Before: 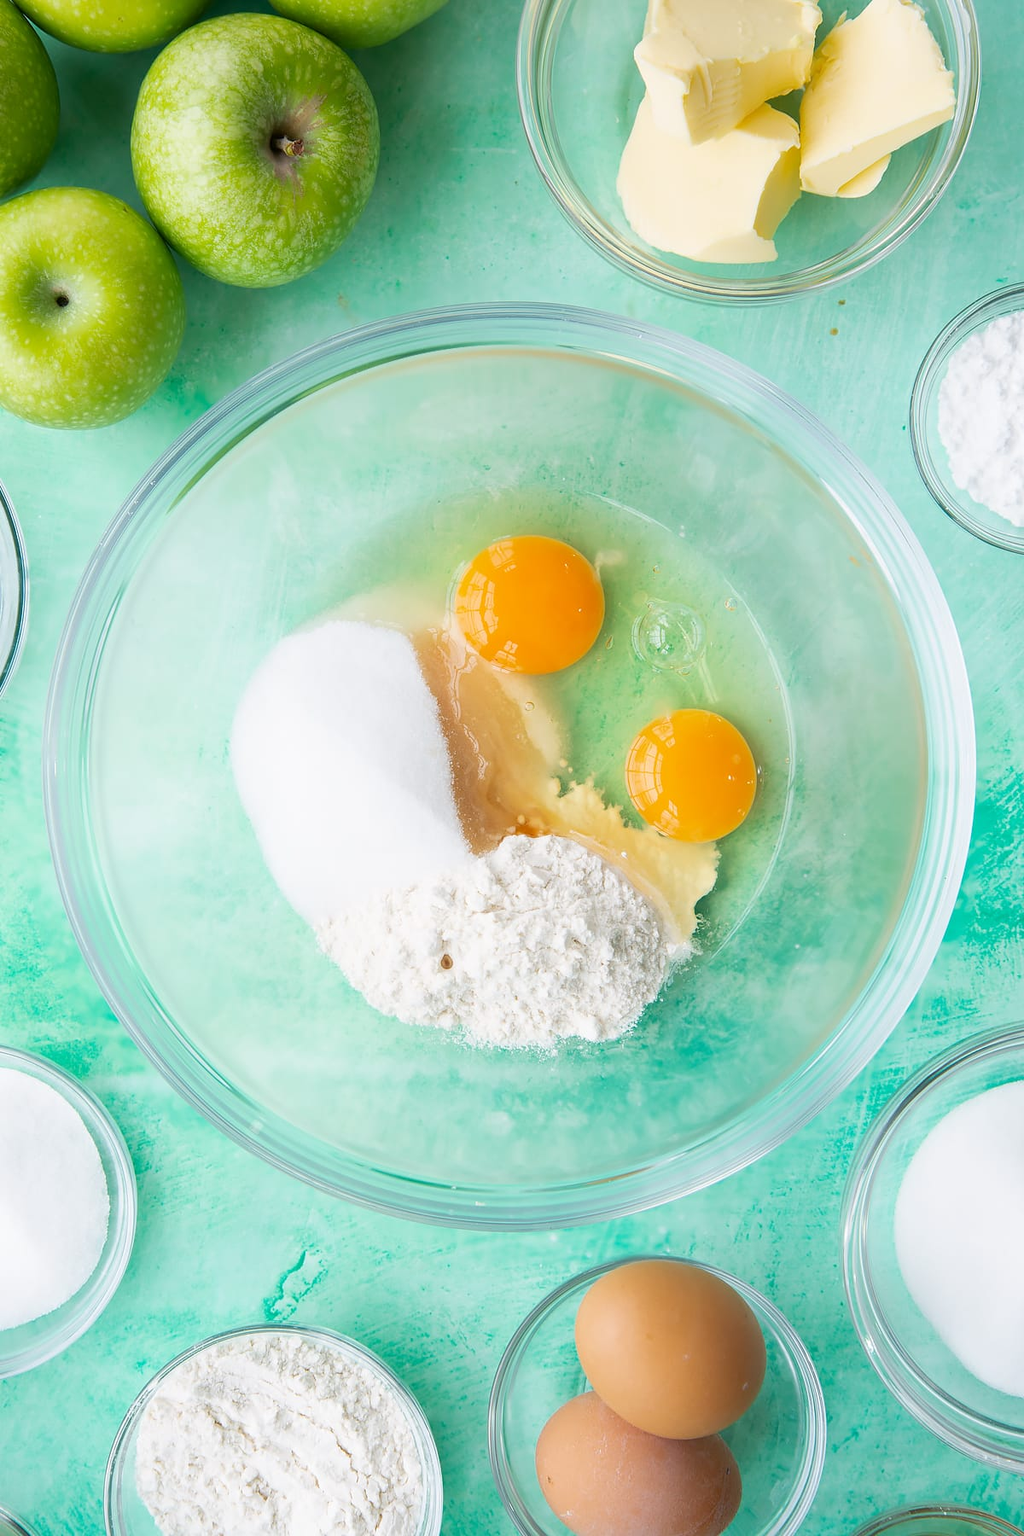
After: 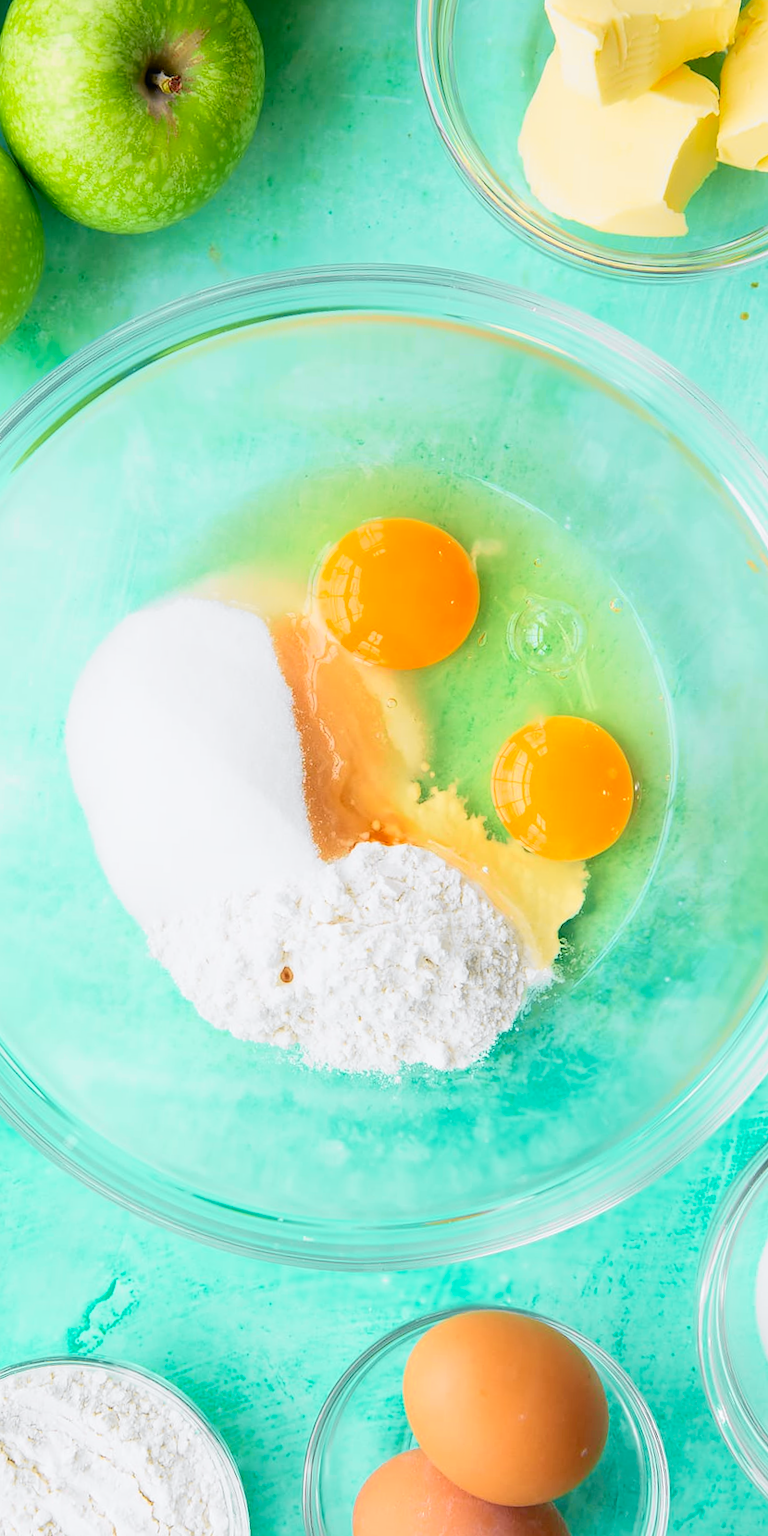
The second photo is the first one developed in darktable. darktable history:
crop and rotate: angle -3.22°, left 14.046%, top 0.037%, right 10.978%, bottom 0.079%
tone equalizer: on, module defaults
tone curve: curves: ch0 [(0, 0) (0.071, 0.047) (0.266, 0.26) (0.491, 0.552) (0.753, 0.818) (1, 0.983)]; ch1 [(0, 0) (0.346, 0.307) (0.408, 0.369) (0.463, 0.443) (0.482, 0.493) (0.502, 0.5) (0.517, 0.518) (0.546, 0.587) (0.588, 0.643) (0.651, 0.709) (1, 1)]; ch2 [(0, 0) (0.346, 0.34) (0.434, 0.46) (0.485, 0.494) (0.5, 0.494) (0.517, 0.503) (0.535, 0.545) (0.583, 0.634) (0.625, 0.686) (1, 1)], color space Lab, independent channels, preserve colors none
